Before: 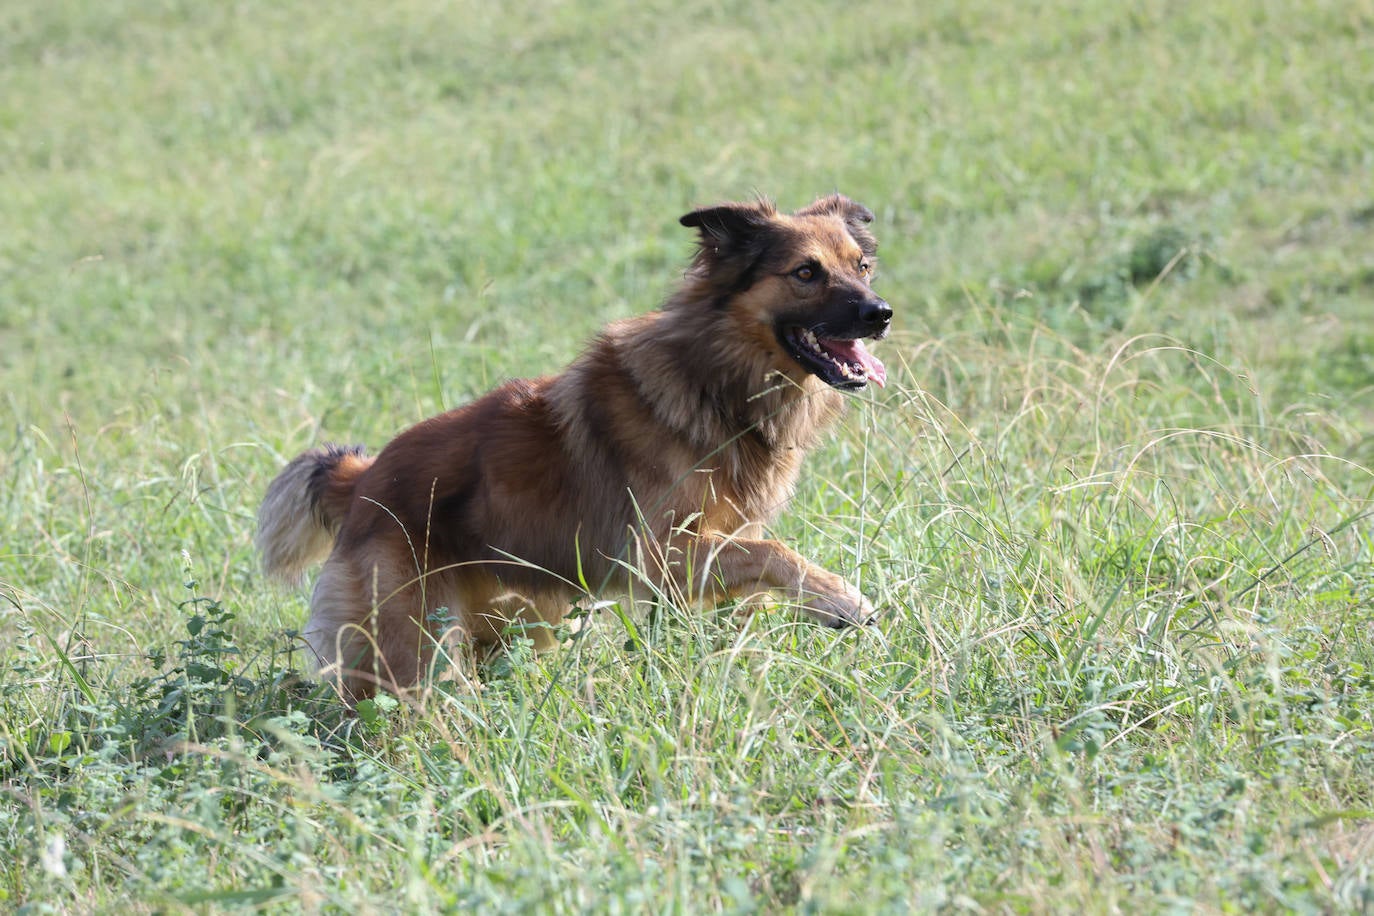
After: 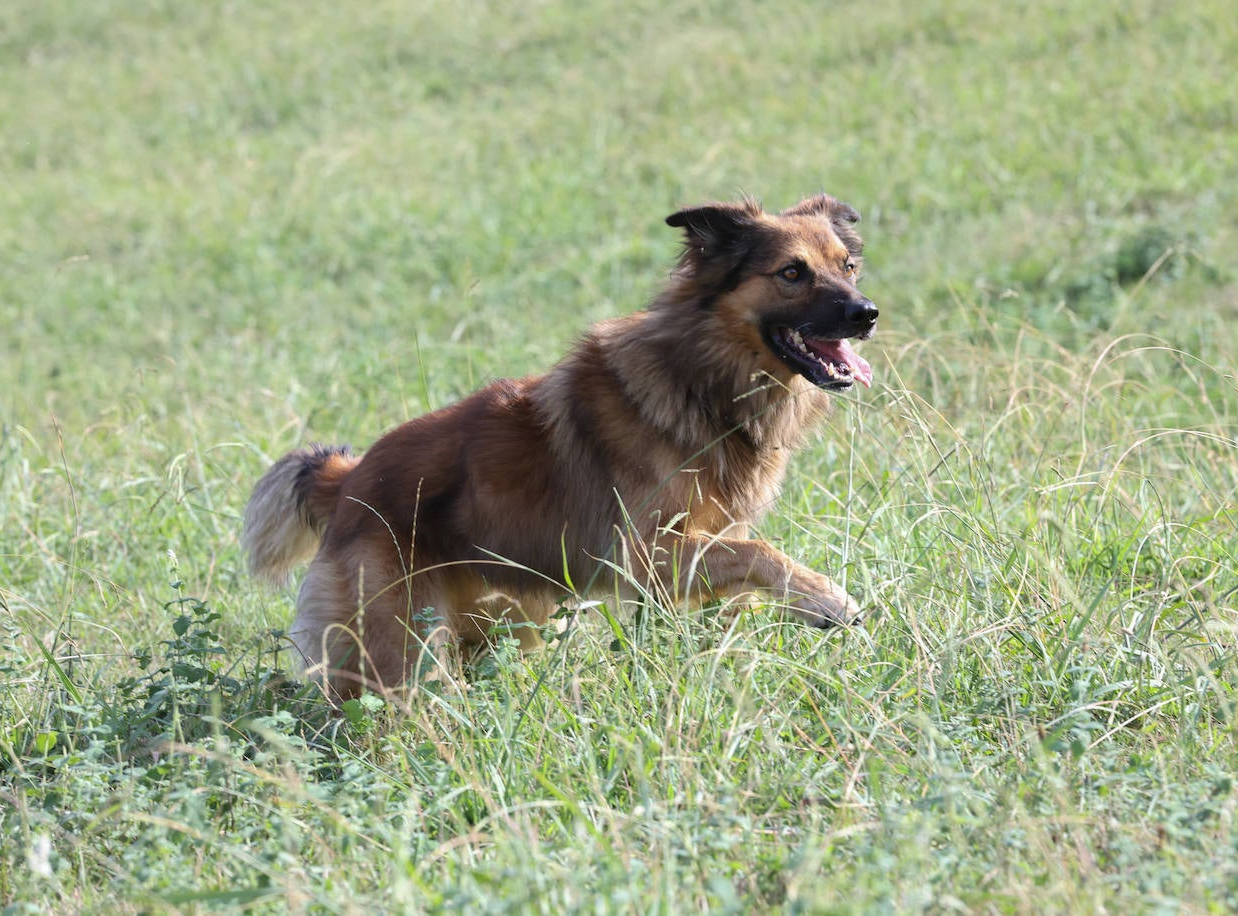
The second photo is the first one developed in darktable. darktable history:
white balance: emerald 1
crop and rotate: left 1.088%, right 8.807%
